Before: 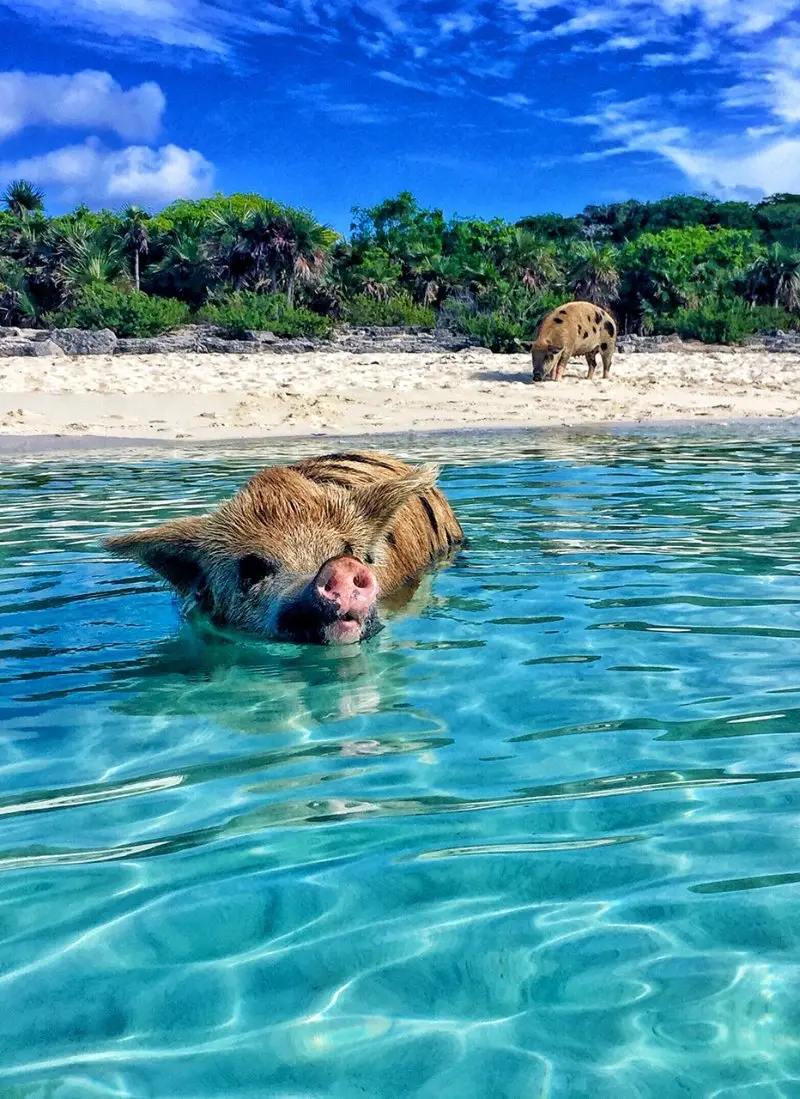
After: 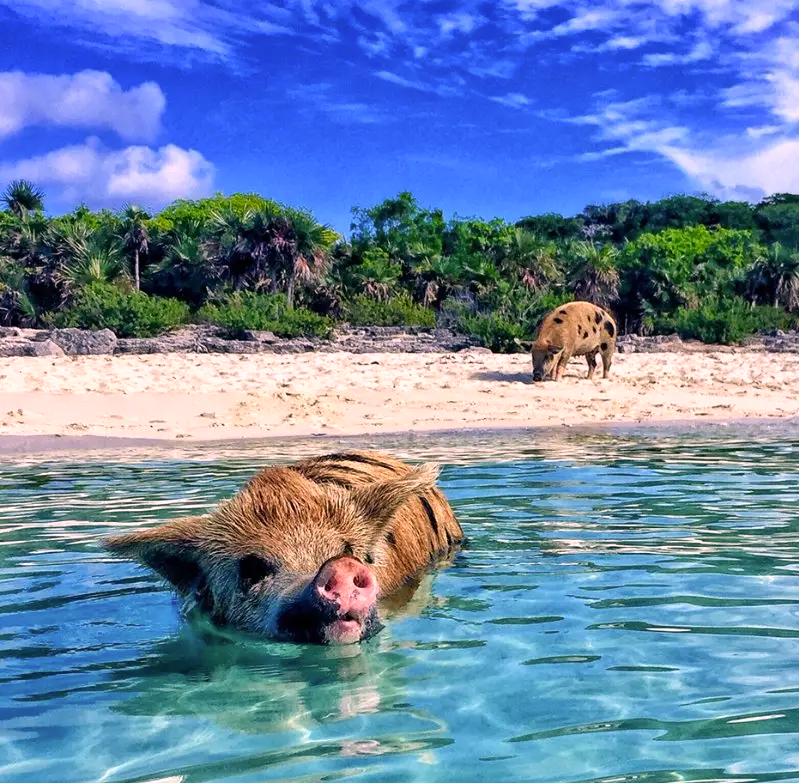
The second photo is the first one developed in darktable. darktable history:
color correction: highlights a* 14.68, highlights b* 4.74
crop: right 0%, bottom 28.672%
exposure: exposure 0.085 EV, compensate highlight preservation false
contrast brightness saturation: contrast 0.042, saturation 0.075
